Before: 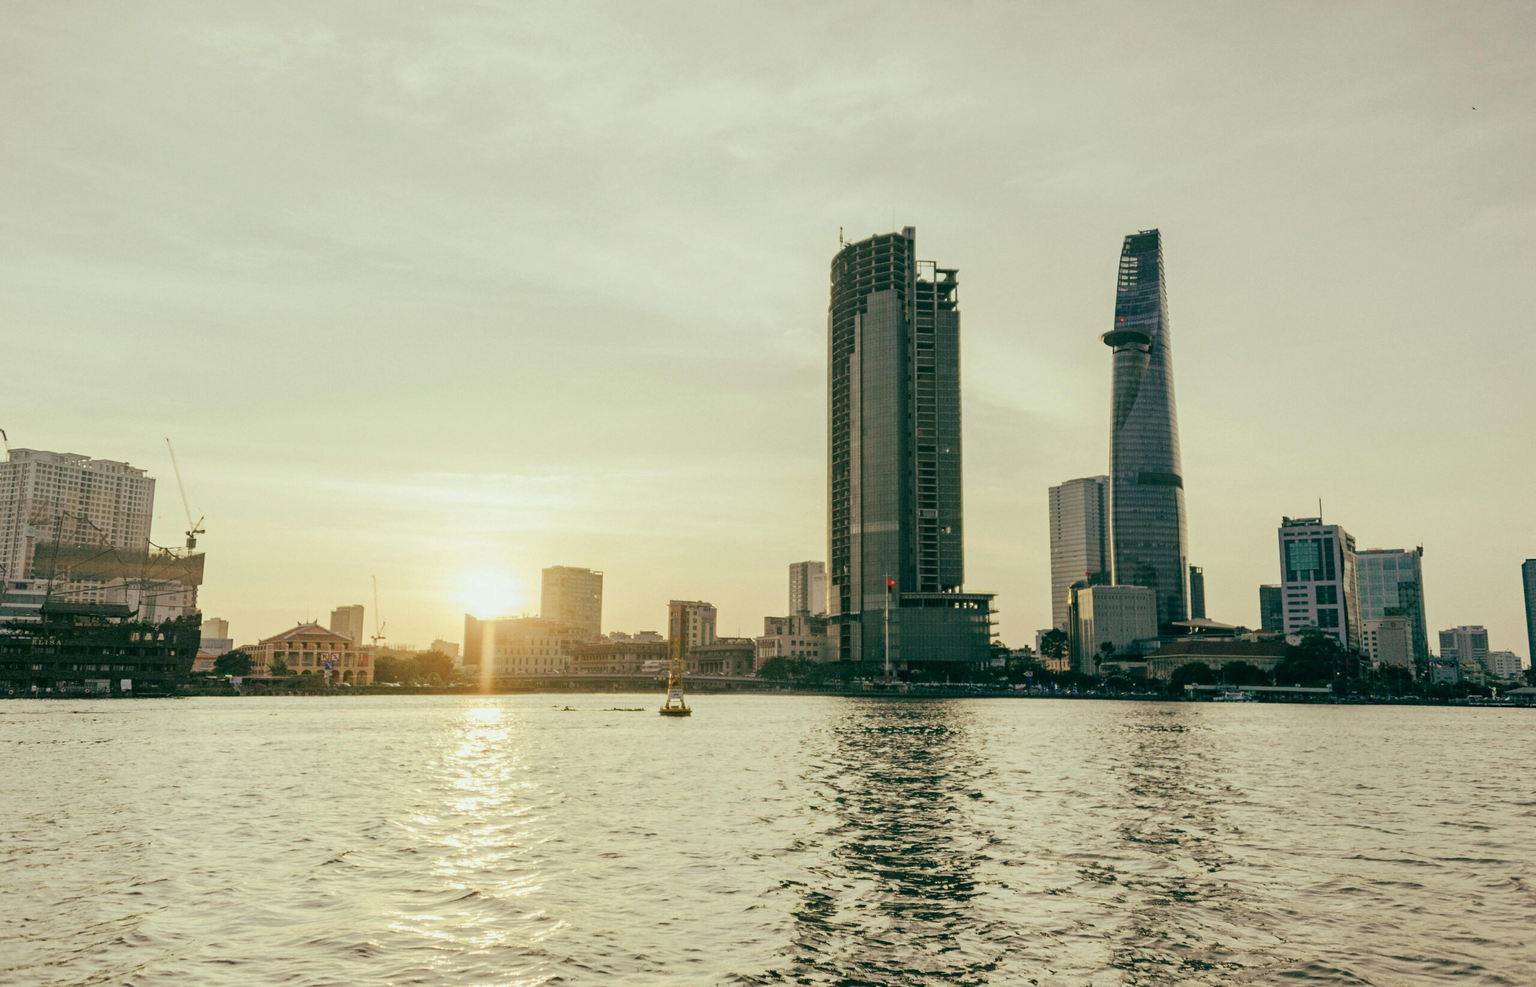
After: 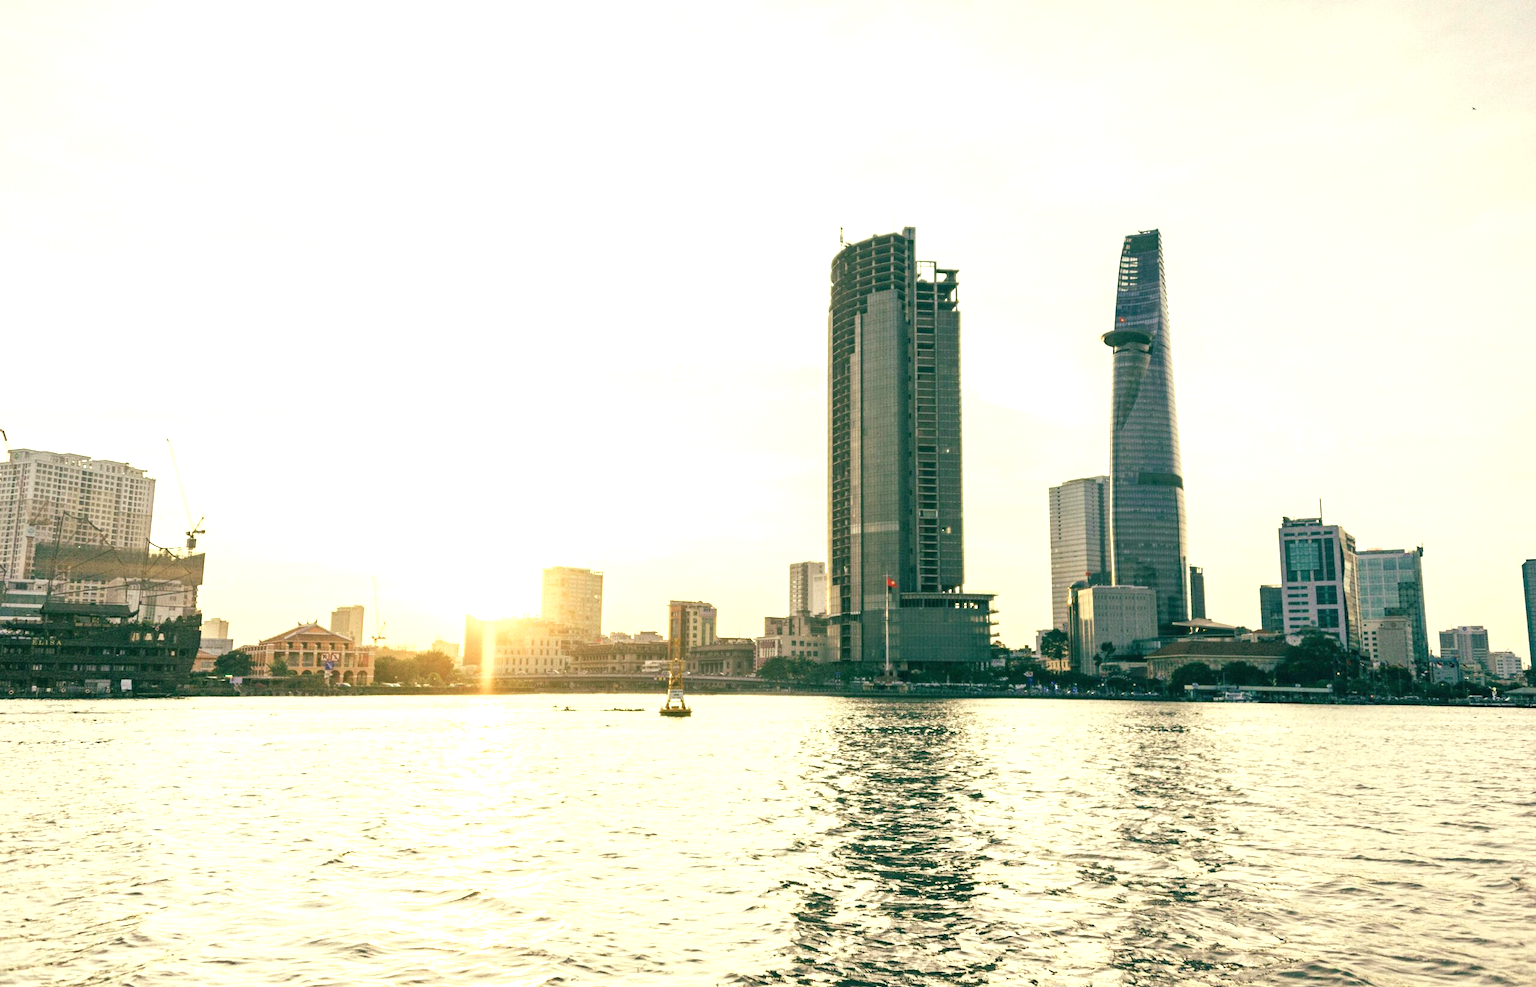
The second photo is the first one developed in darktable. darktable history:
exposure: black level correction 0, exposure 1.1 EV, compensate highlight preservation false
base curve: curves: ch0 [(0, 0) (0.303, 0.277) (1, 1)]
rgb curve: curves: ch0 [(0, 0) (0.053, 0.068) (0.122, 0.128) (1, 1)]
